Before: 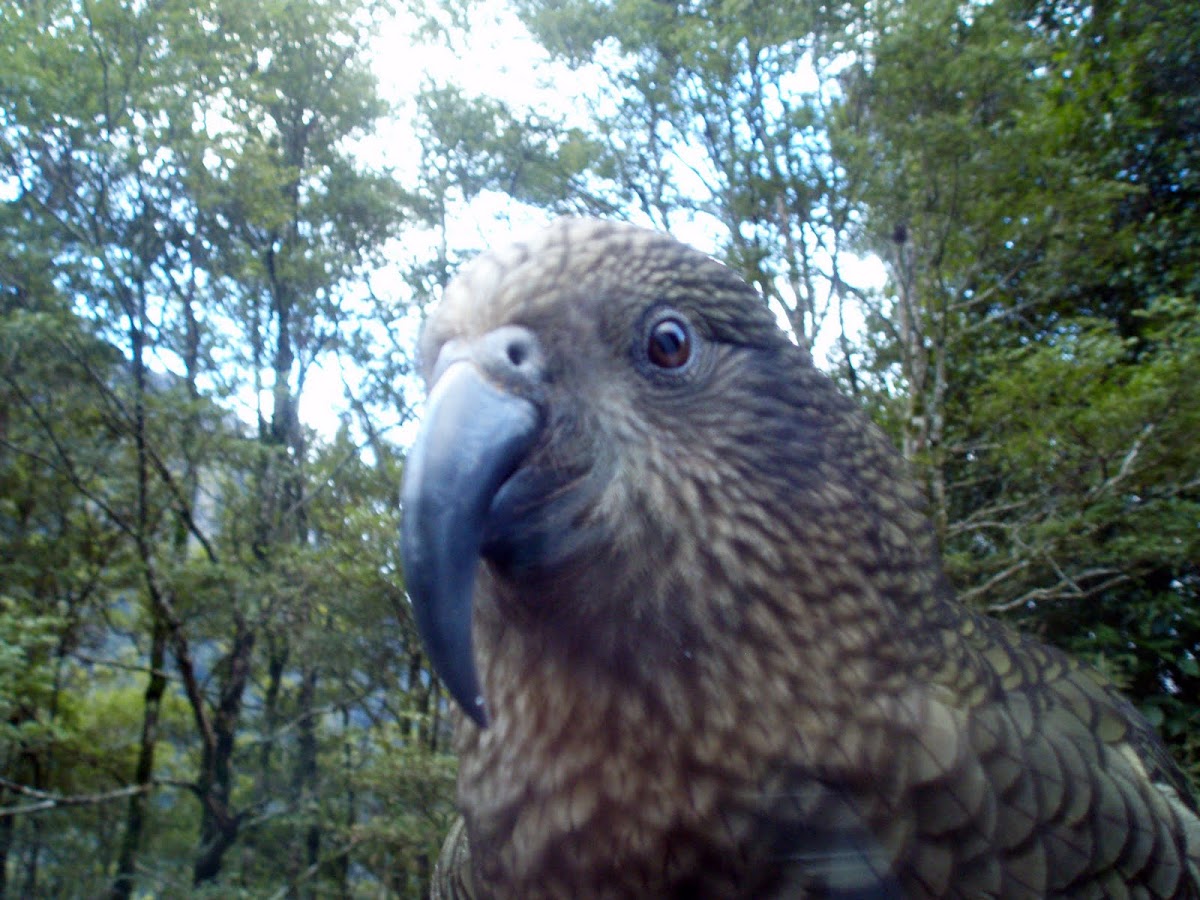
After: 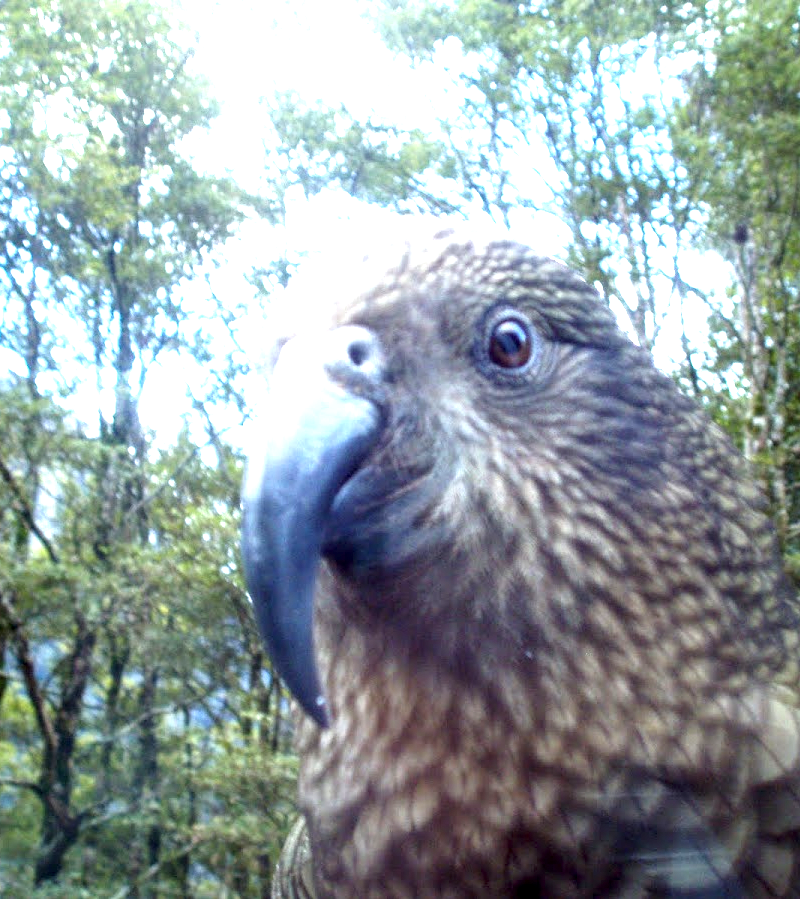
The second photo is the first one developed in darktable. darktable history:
crop and rotate: left 13.332%, right 19.962%
local contrast: on, module defaults
exposure: exposure 1.156 EV, compensate exposure bias true, compensate highlight preservation false
